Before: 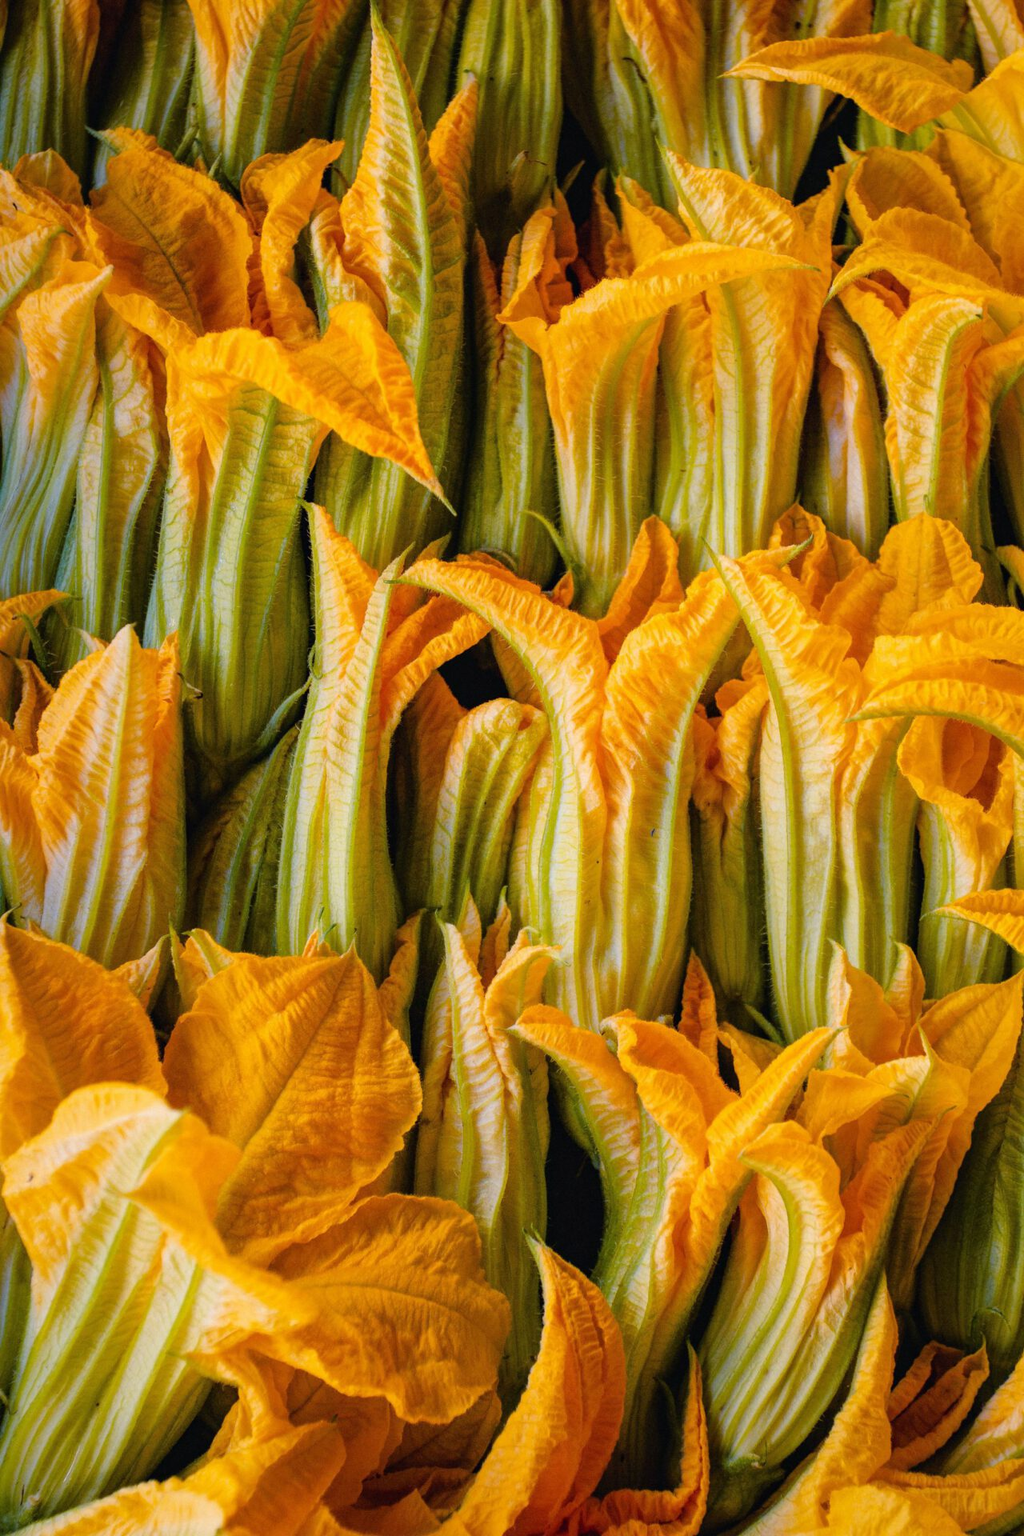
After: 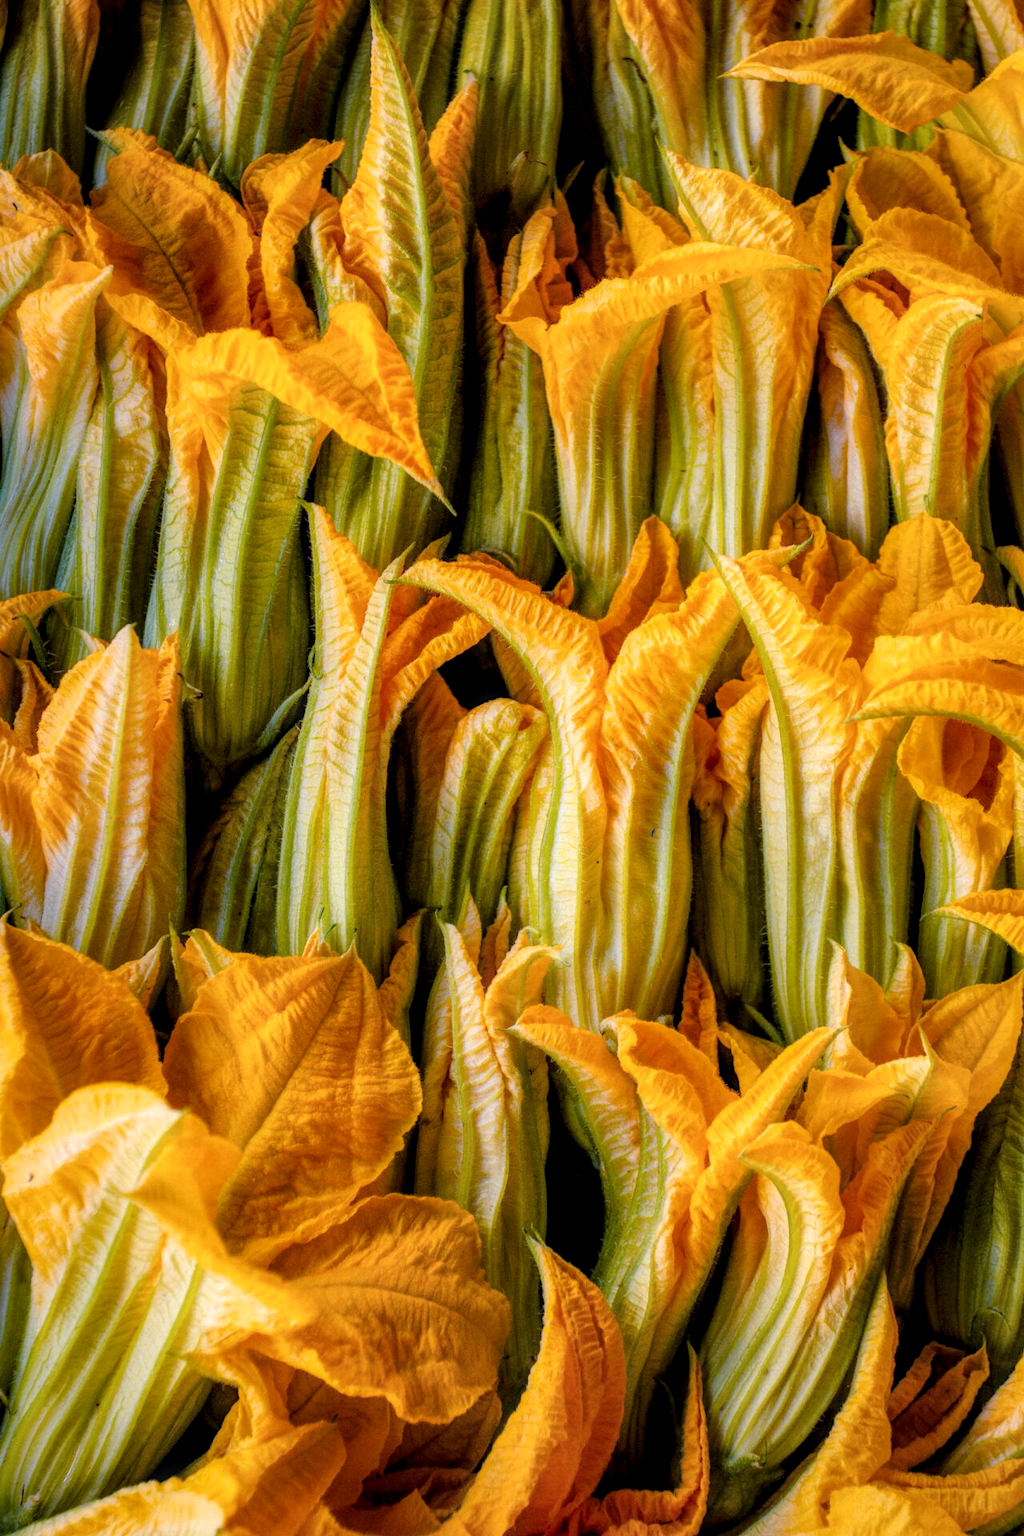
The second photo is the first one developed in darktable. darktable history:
contrast equalizer: y [[0.579, 0.58, 0.505, 0.5, 0.5, 0.5], [0.5 ×6], [0.5 ×6], [0 ×6], [0 ×6]]
local contrast: highlights 0%, shadows 0%, detail 133%
